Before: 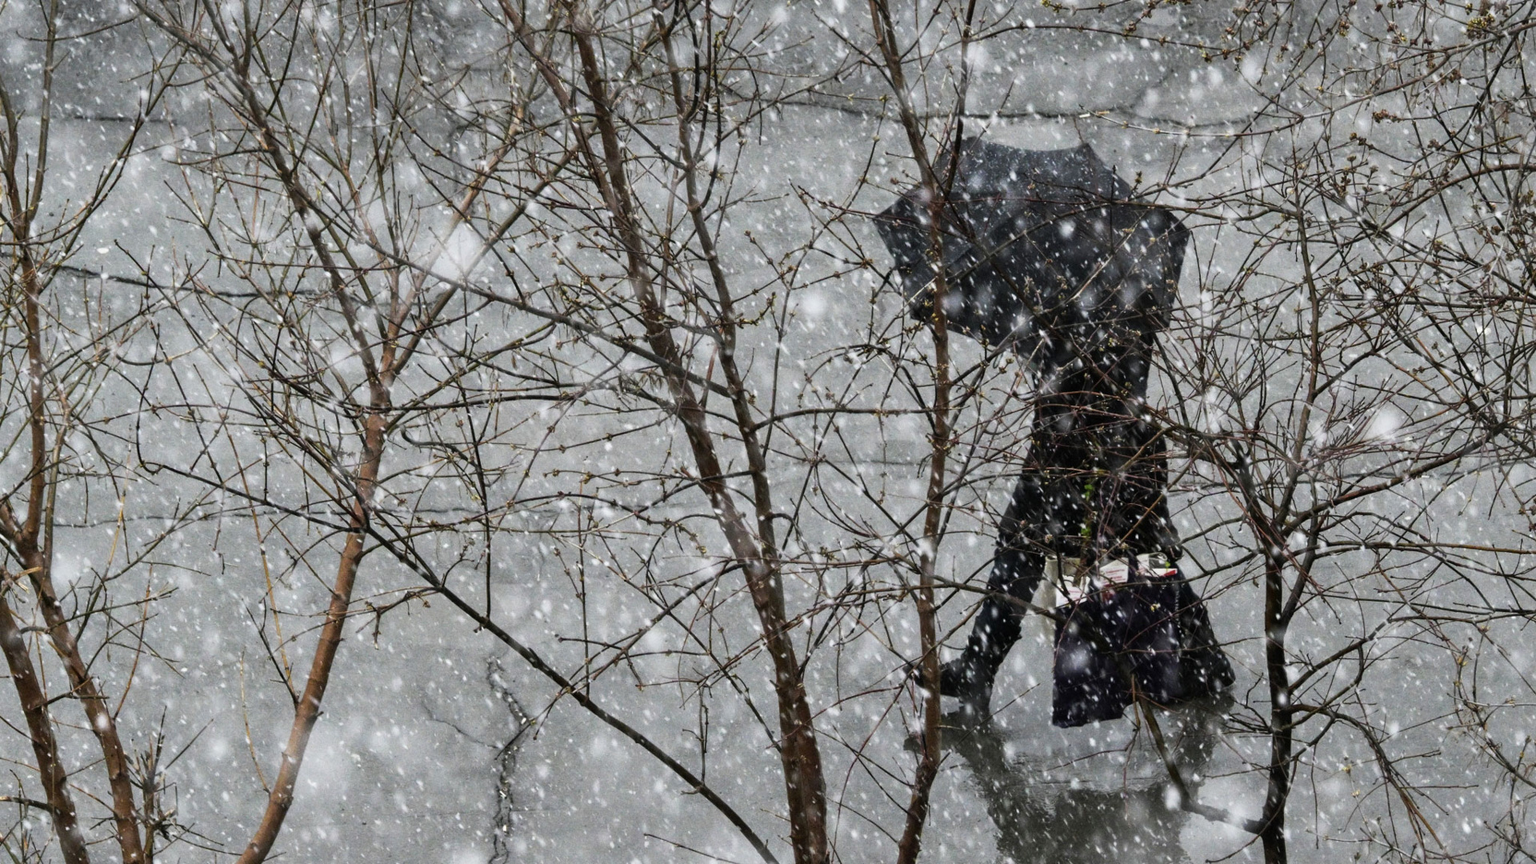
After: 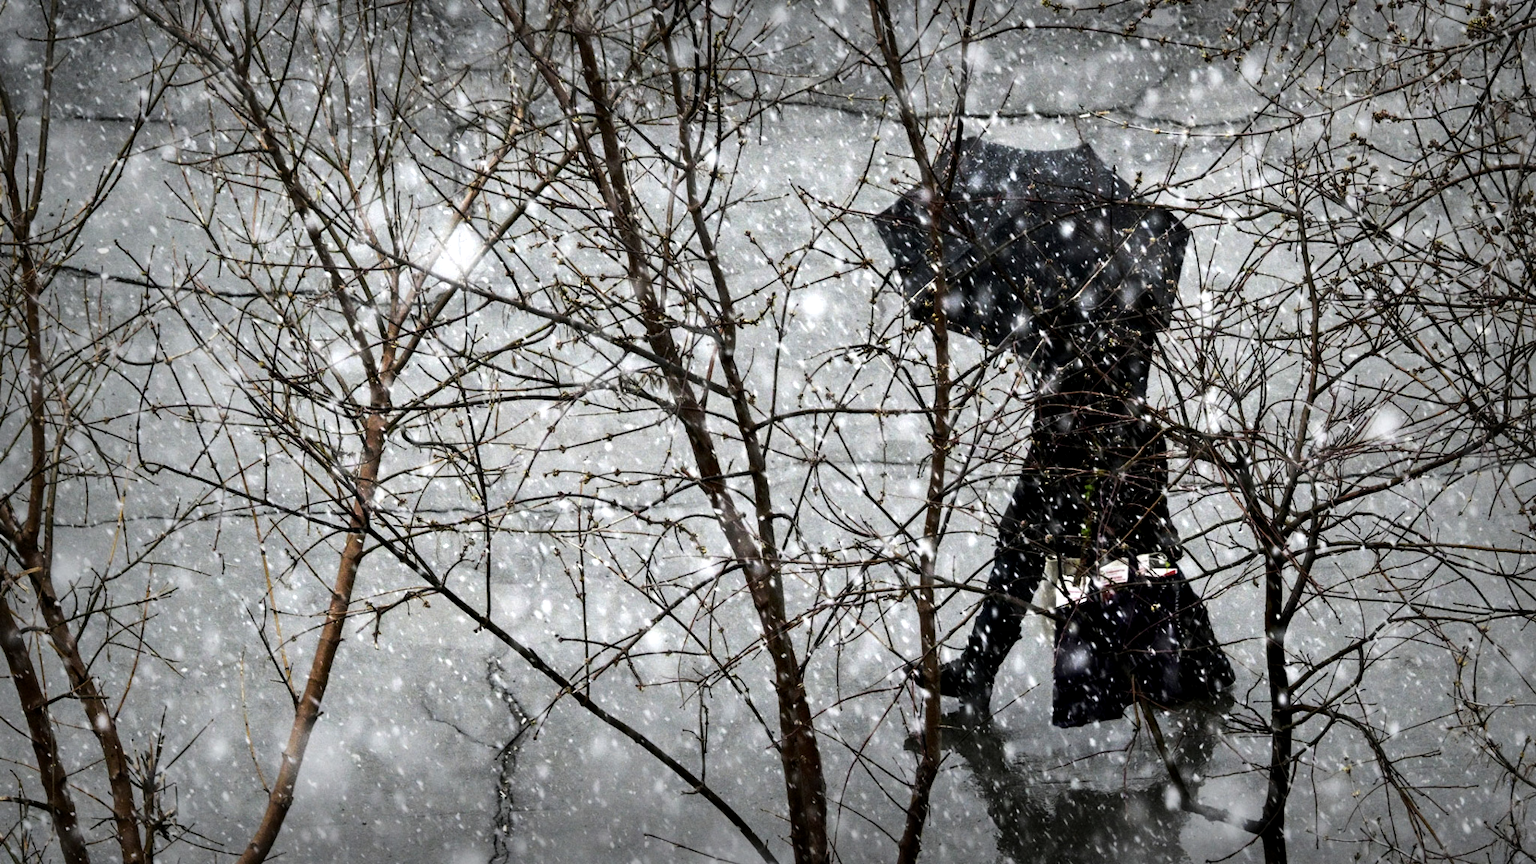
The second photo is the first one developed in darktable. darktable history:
tone equalizer: -8 EV -0.723 EV, -7 EV -0.667 EV, -6 EV -0.611 EV, -5 EV -0.368 EV, -3 EV 0.396 EV, -2 EV 0.6 EV, -1 EV 0.695 EV, +0 EV 0.755 EV, edges refinement/feathering 500, mask exposure compensation -1.57 EV, preserve details no
exposure: black level correction 0.007, compensate highlight preservation false
vignetting: fall-off start 54.13%, brightness -0.648, saturation -0.007, center (0.04, -0.084), automatic ratio true, width/height ratio 1.316, shape 0.212, unbound false
